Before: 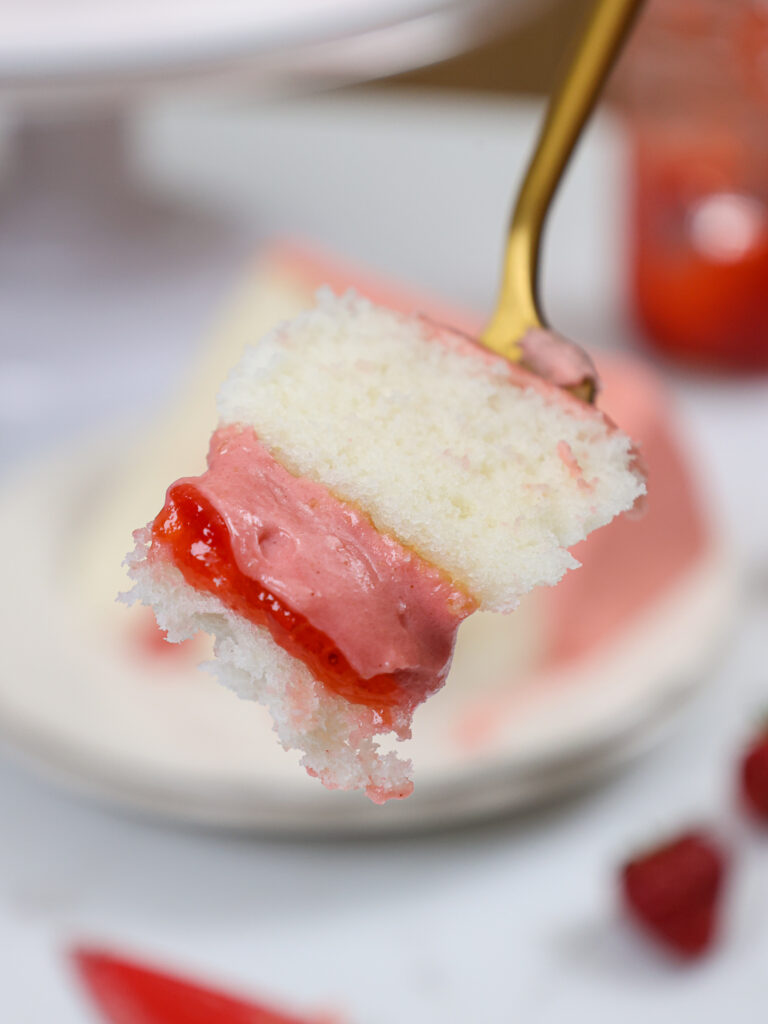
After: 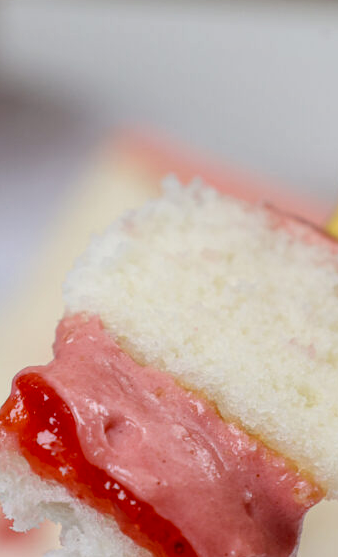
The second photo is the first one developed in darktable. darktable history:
exposure: black level correction 0.009, exposure -0.163 EV, compensate exposure bias true, compensate highlight preservation false
local contrast: on, module defaults
crop: left 20.118%, top 10.866%, right 35.768%, bottom 34.669%
